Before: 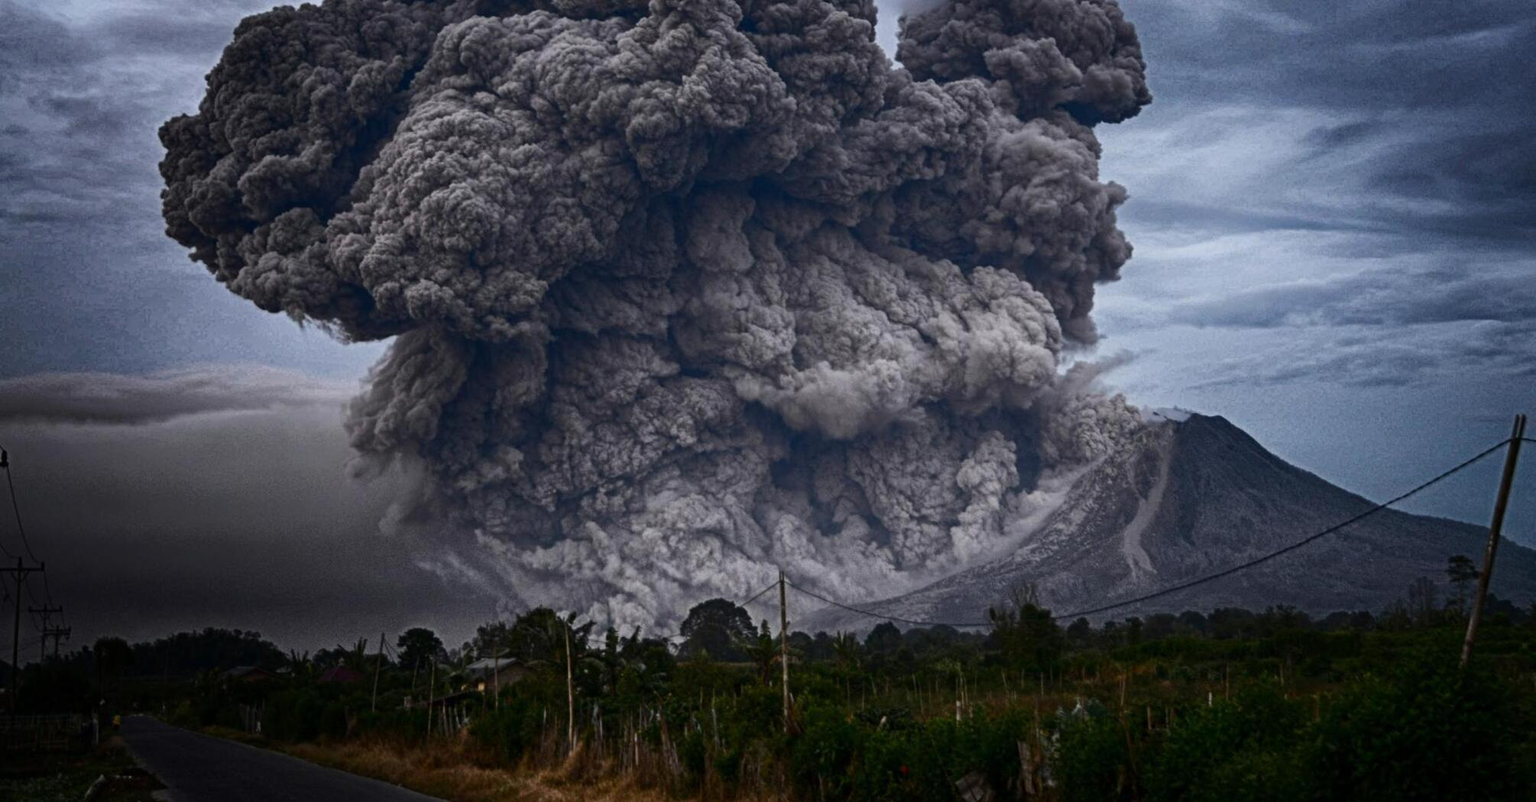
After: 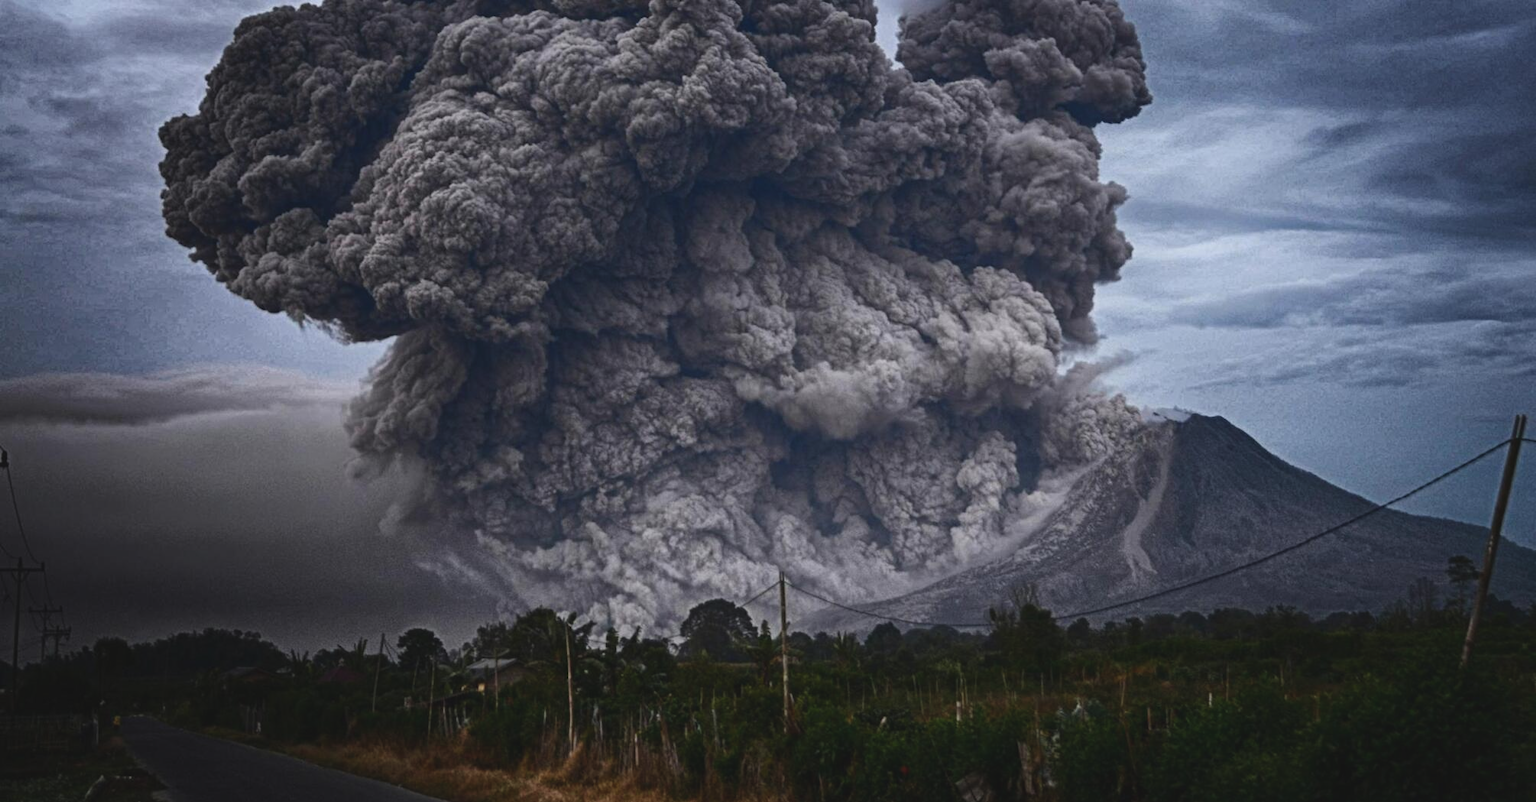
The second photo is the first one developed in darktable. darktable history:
exposure: black level correction -0.007, exposure 0.068 EV, compensate highlight preservation false
